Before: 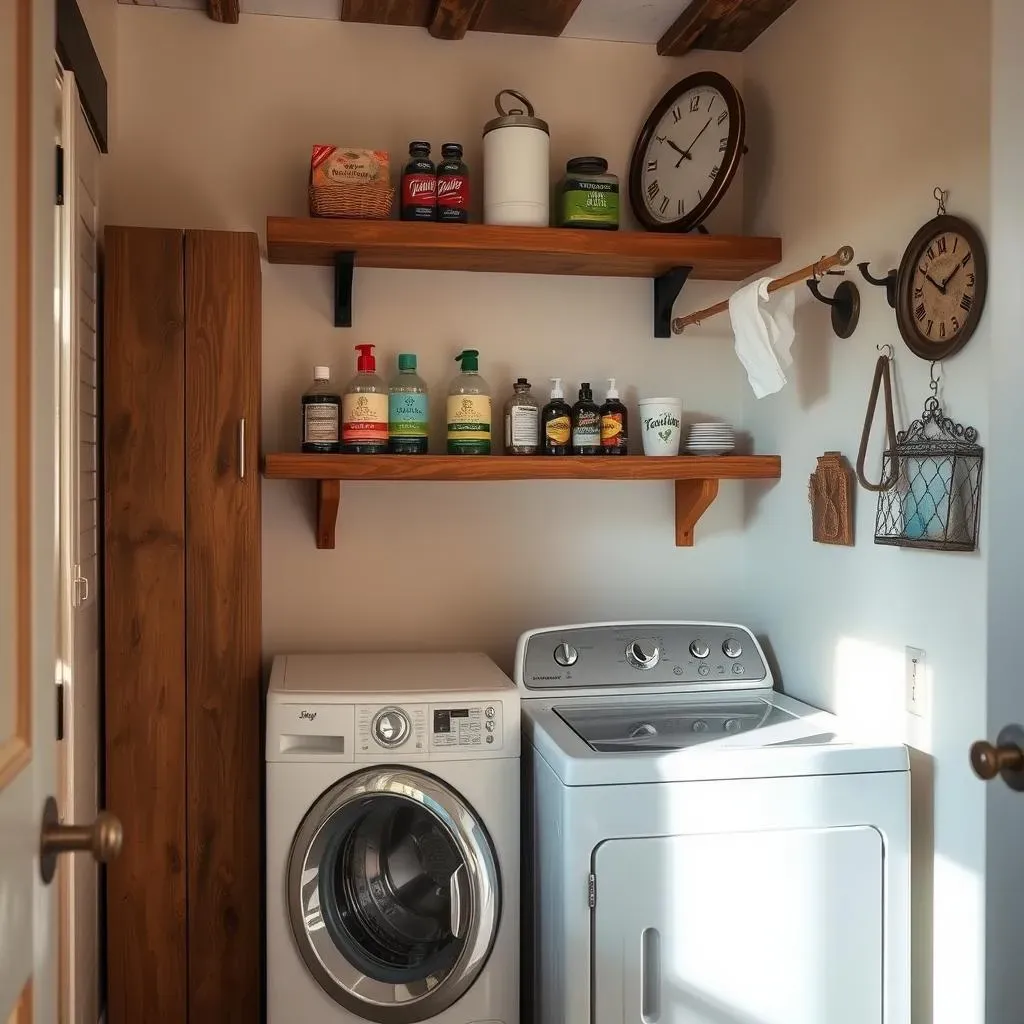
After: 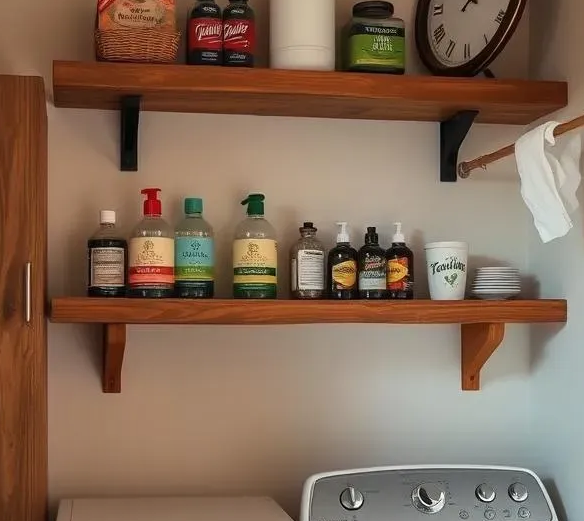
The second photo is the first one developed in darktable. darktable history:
shadows and highlights: low approximation 0.01, soften with gaussian
crop: left 20.929%, top 15.316%, right 21.945%, bottom 33.744%
color correction: highlights a* -0.125, highlights b* 0.133
